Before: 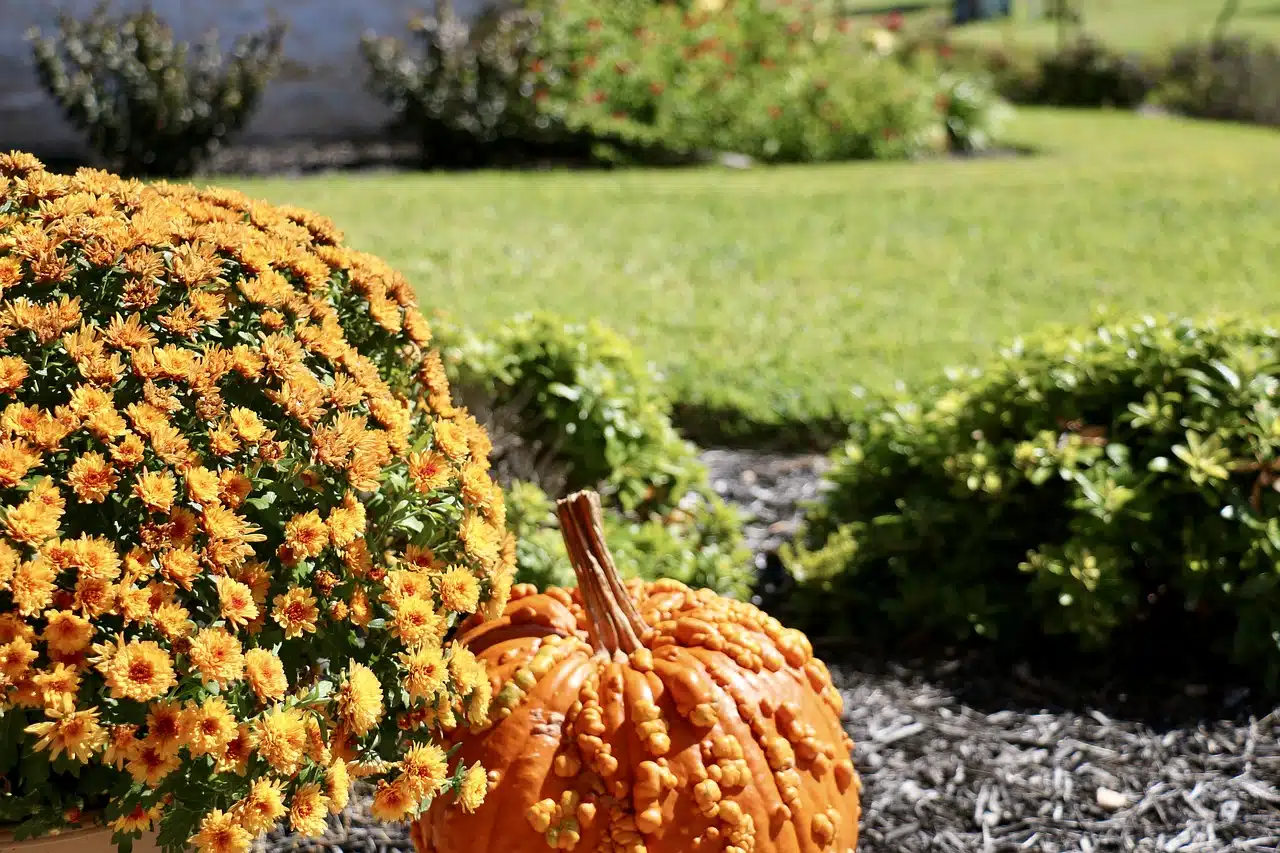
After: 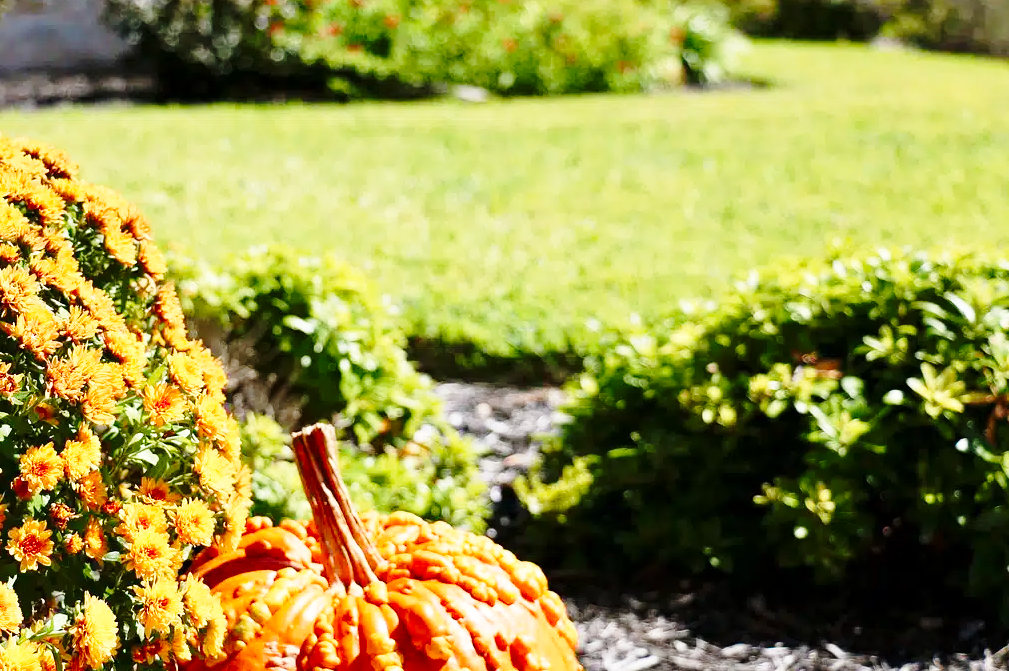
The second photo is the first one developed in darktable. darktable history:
crop and rotate: left 20.74%, top 7.912%, right 0.375%, bottom 13.378%
base curve: curves: ch0 [(0, 0) (0.028, 0.03) (0.121, 0.232) (0.46, 0.748) (0.859, 0.968) (1, 1)], preserve colors none
